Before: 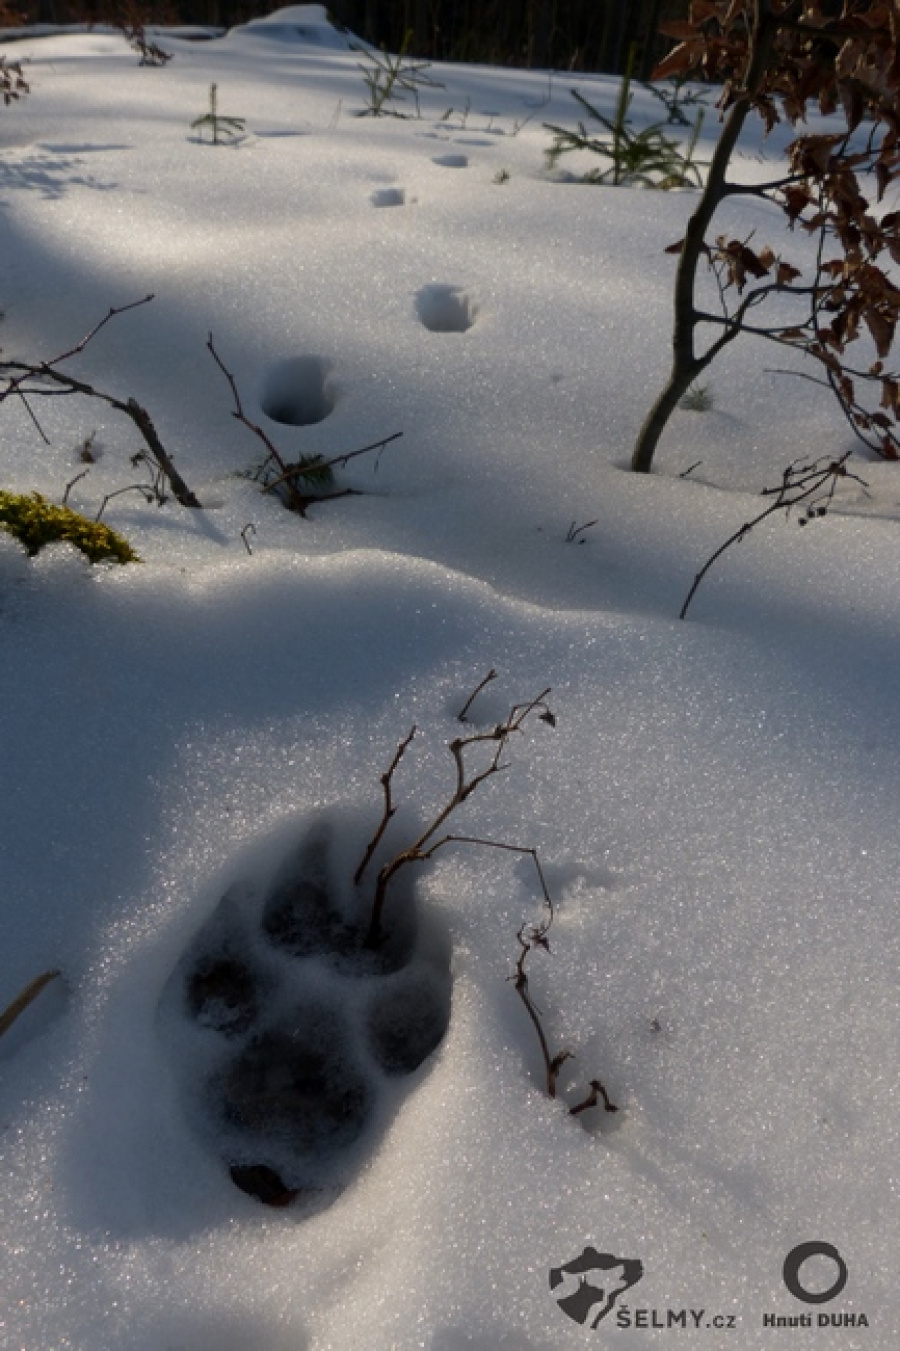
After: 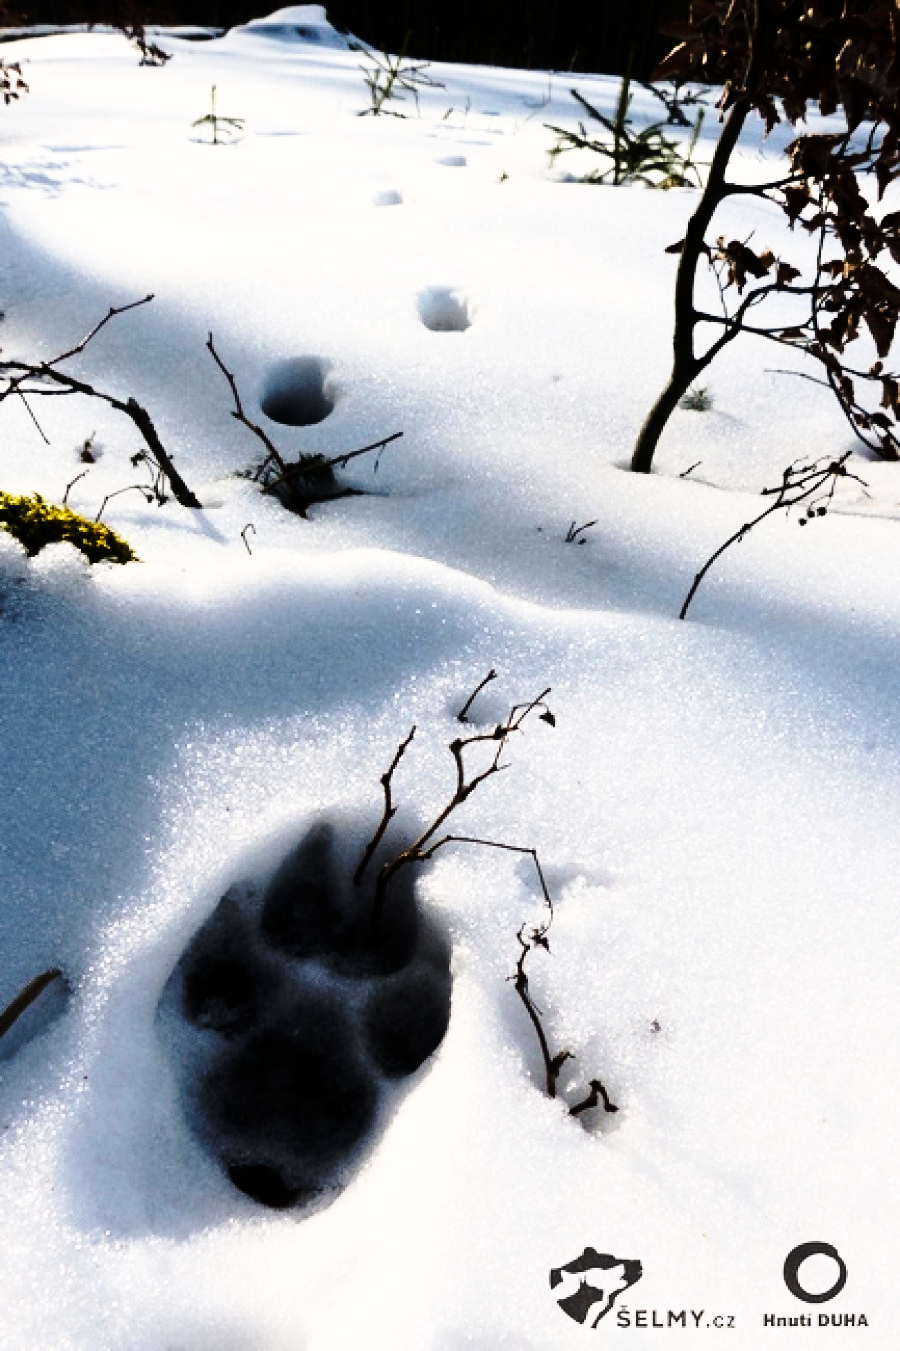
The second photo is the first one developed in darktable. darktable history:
rgb curve: curves: ch0 [(0, 0) (0.21, 0.15) (0.24, 0.21) (0.5, 0.75) (0.75, 0.96) (0.89, 0.99) (1, 1)]; ch1 [(0, 0.02) (0.21, 0.13) (0.25, 0.2) (0.5, 0.67) (0.75, 0.9) (0.89, 0.97) (1, 1)]; ch2 [(0, 0.02) (0.21, 0.13) (0.25, 0.2) (0.5, 0.67) (0.75, 0.9) (0.89, 0.97) (1, 1)], compensate middle gray true
base curve: curves: ch0 [(0, 0) (0.036, 0.037) (0.121, 0.228) (0.46, 0.76) (0.859, 0.983) (1, 1)], preserve colors none
